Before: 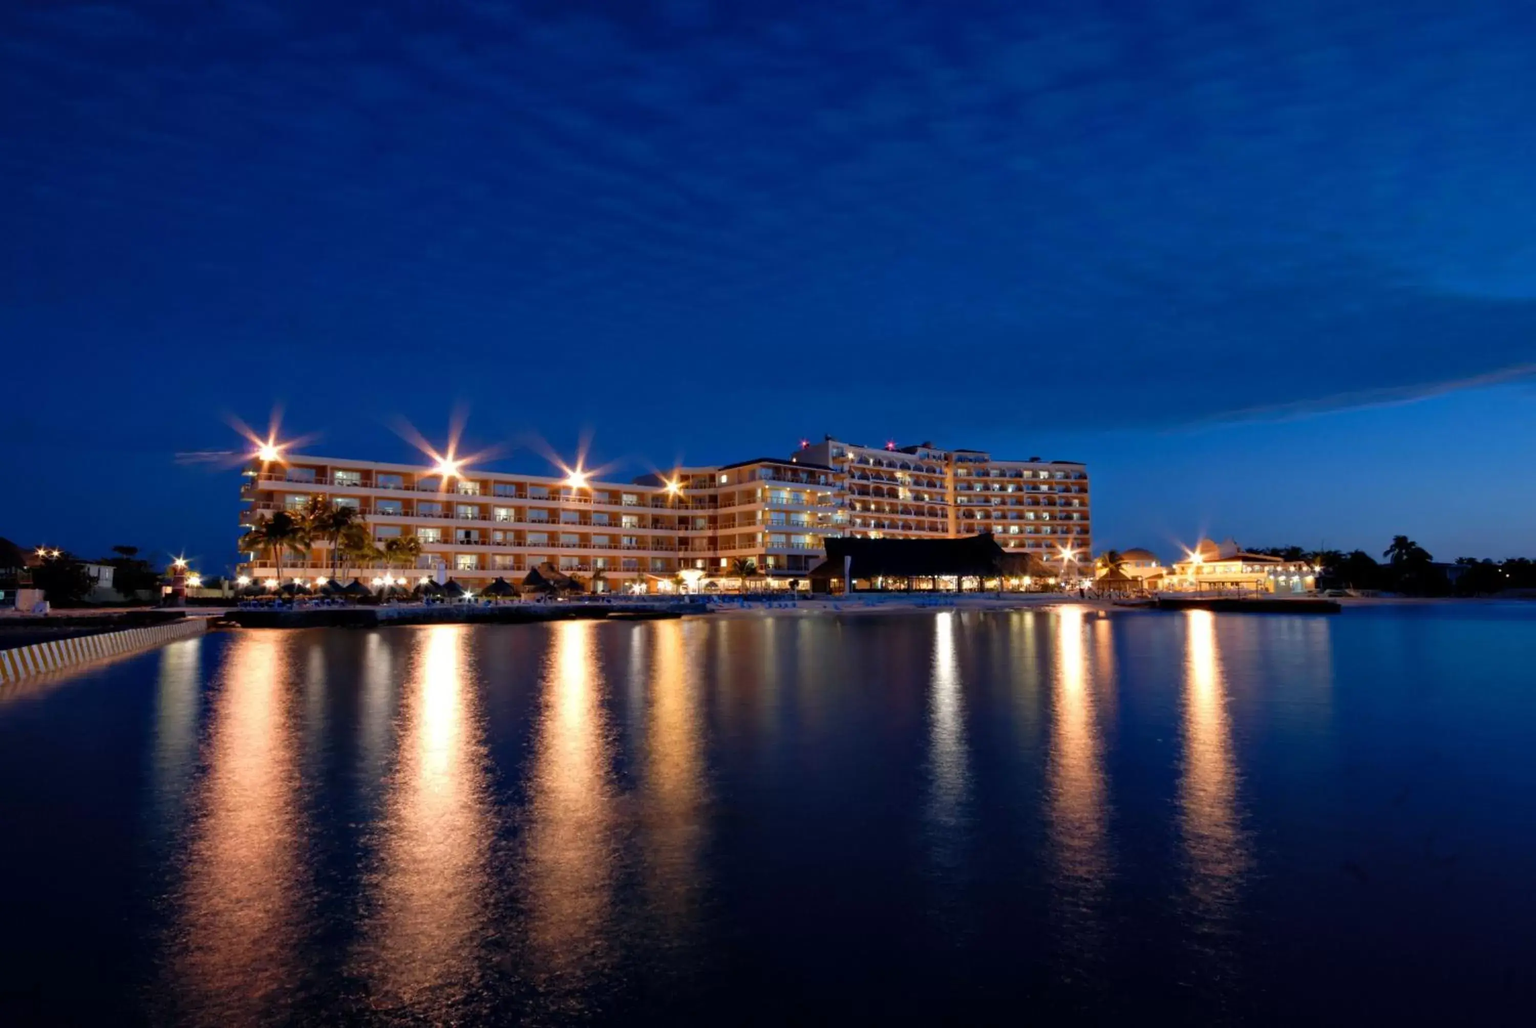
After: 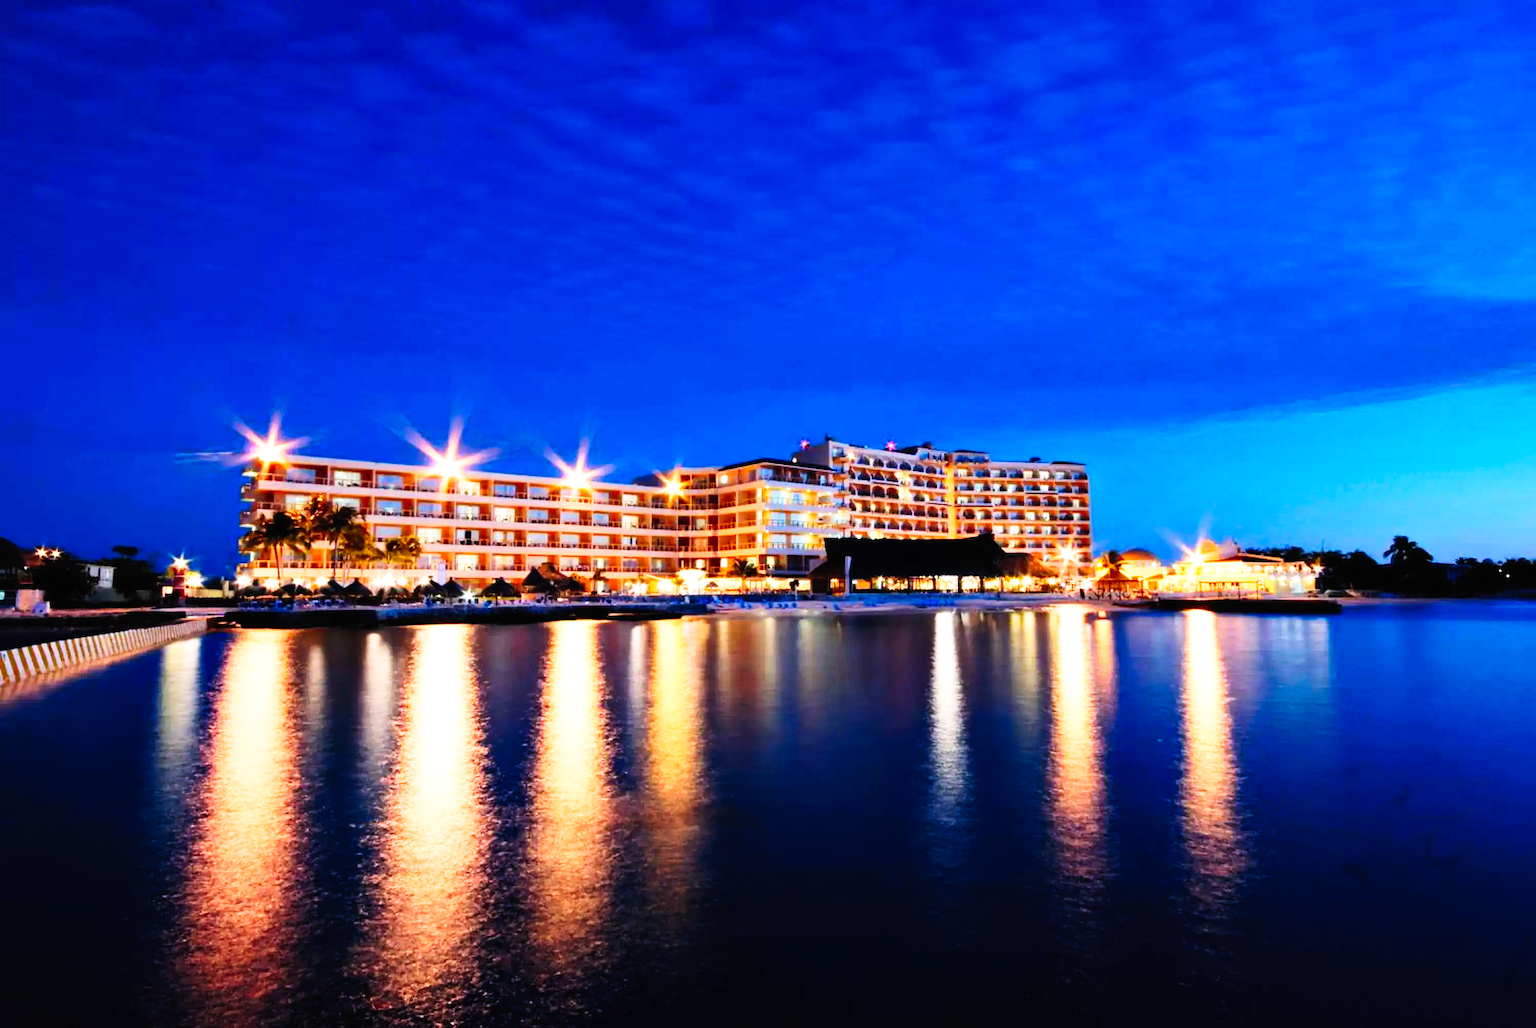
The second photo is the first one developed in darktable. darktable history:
base curve: curves: ch0 [(0, 0) (0.007, 0.004) (0.027, 0.03) (0.046, 0.07) (0.207, 0.54) (0.442, 0.872) (0.673, 0.972) (1, 1)], preserve colors none
contrast brightness saturation: contrast 0.2, brightness 0.16, saturation 0.22
